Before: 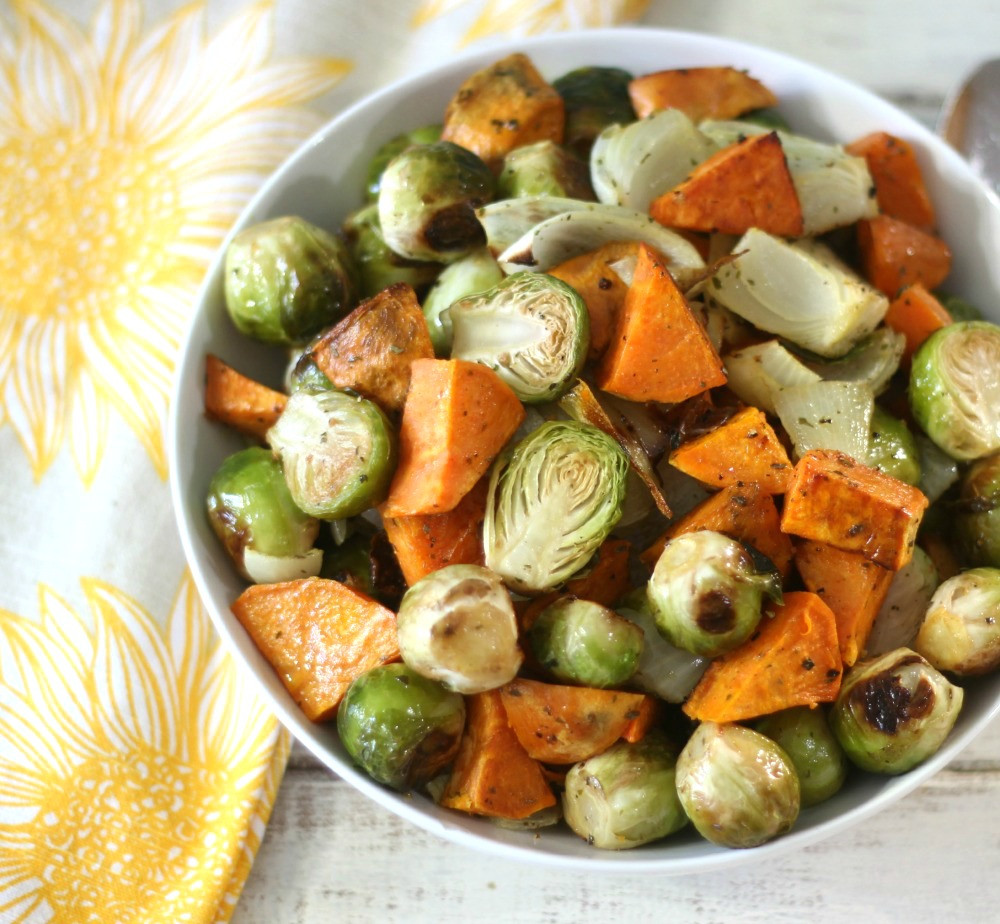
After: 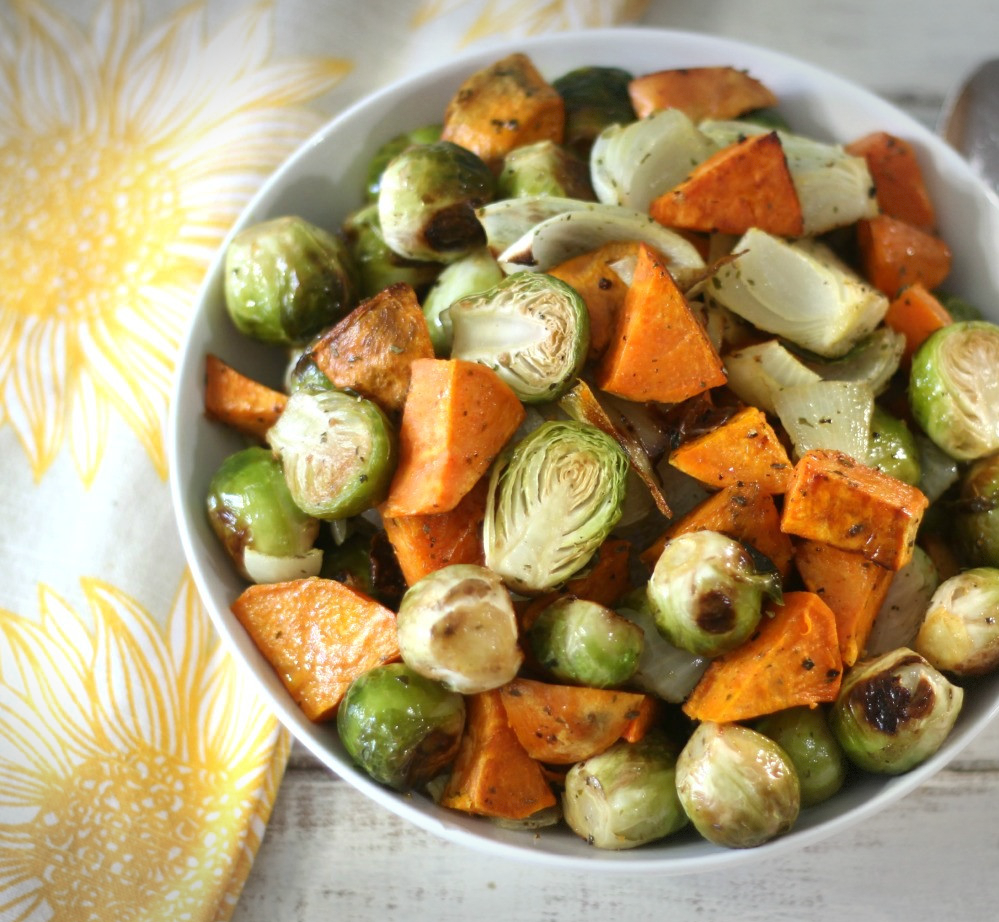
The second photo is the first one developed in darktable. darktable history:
vignetting: fall-off start 100%, brightness -0.406, saturation -0.3, width/height ratio 1.324, dithering 8-bit output, unbound false
crop: top 0.05%, bottom 0.098%
